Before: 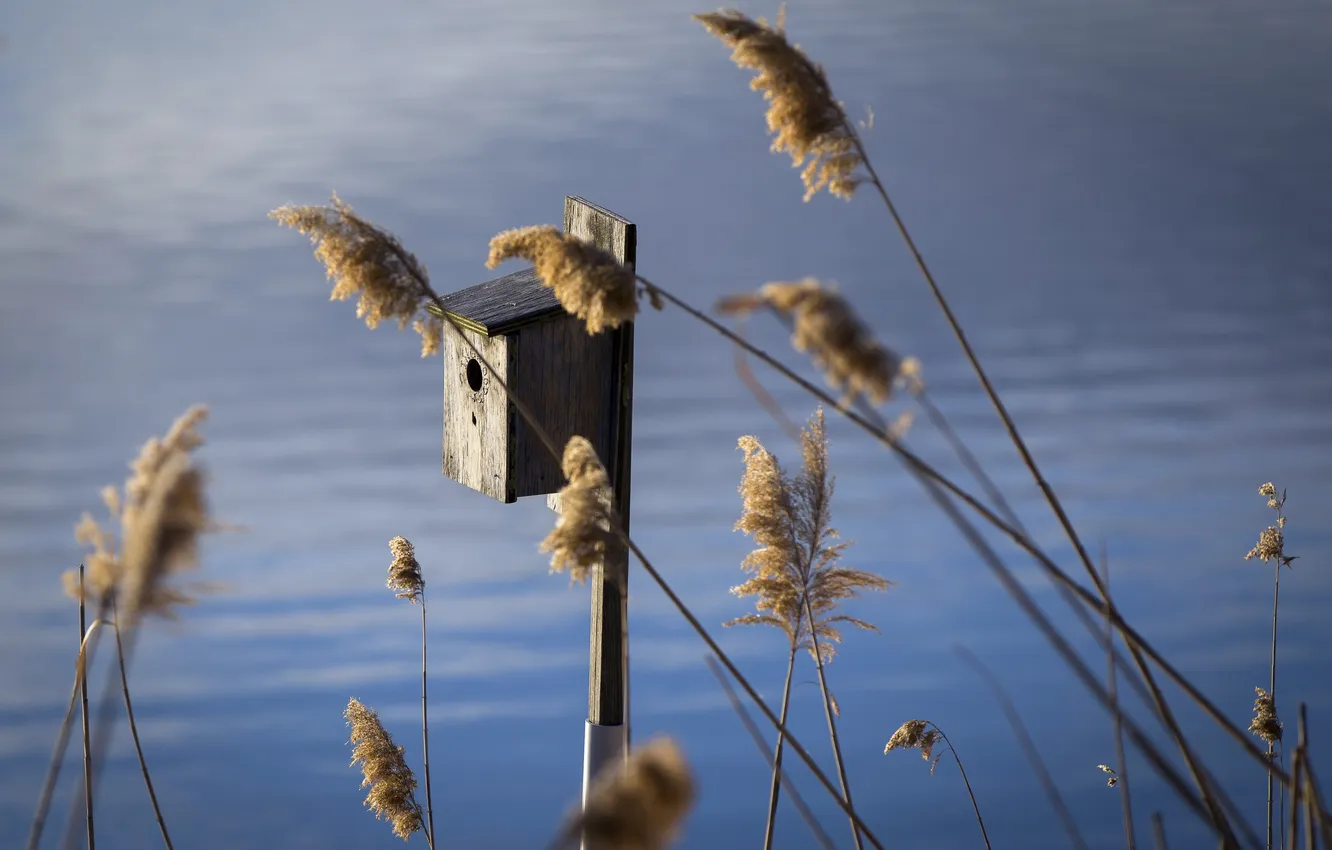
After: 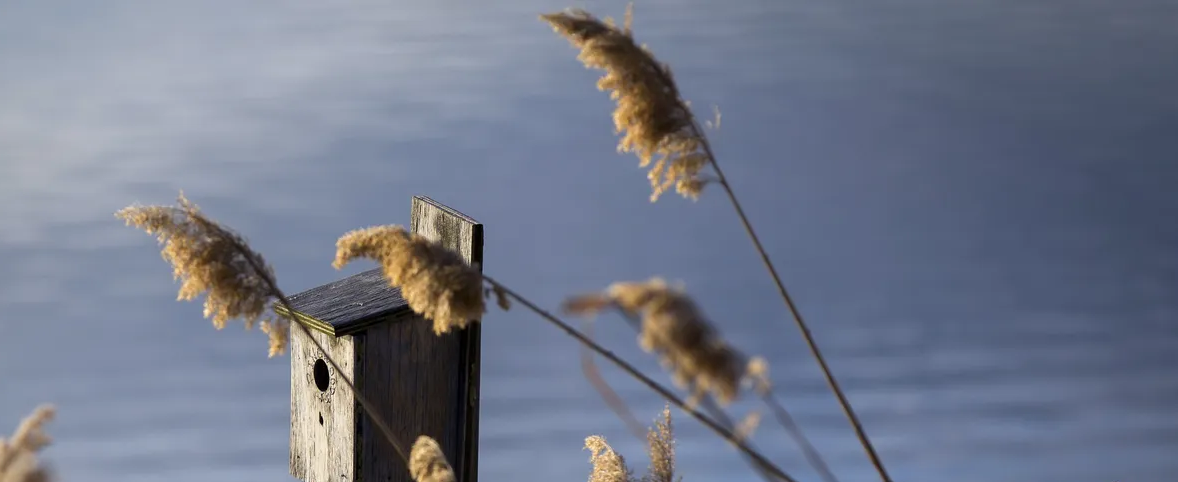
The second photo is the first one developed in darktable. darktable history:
crop and rotate: left 11.522%, bottom 43.216%
